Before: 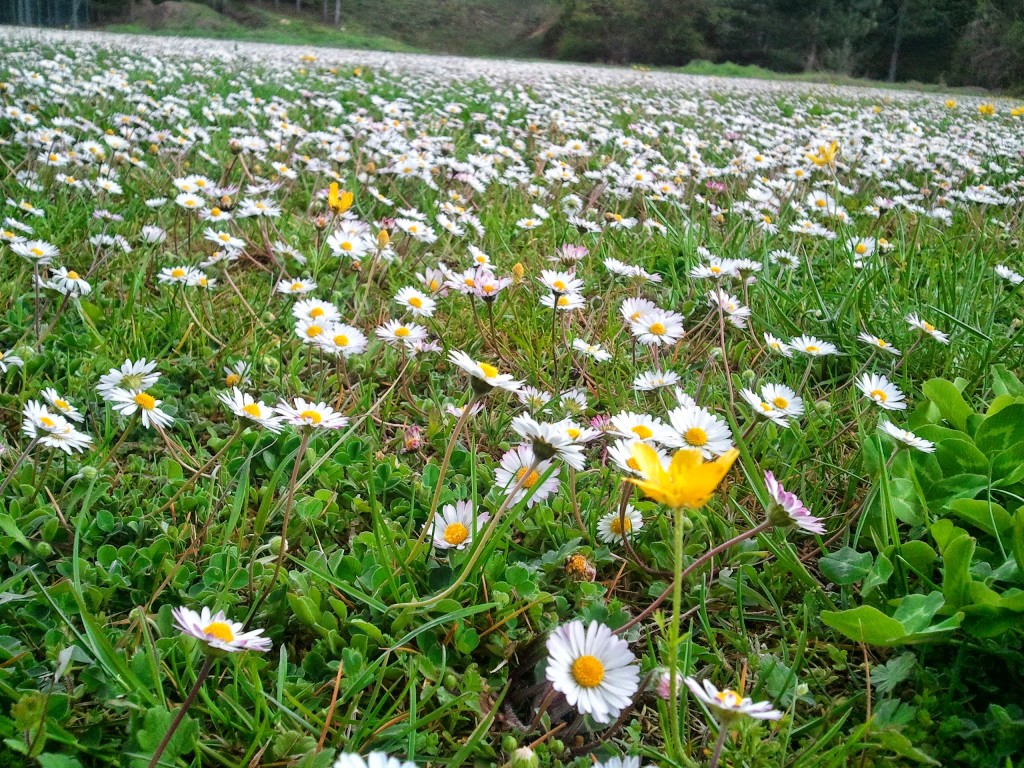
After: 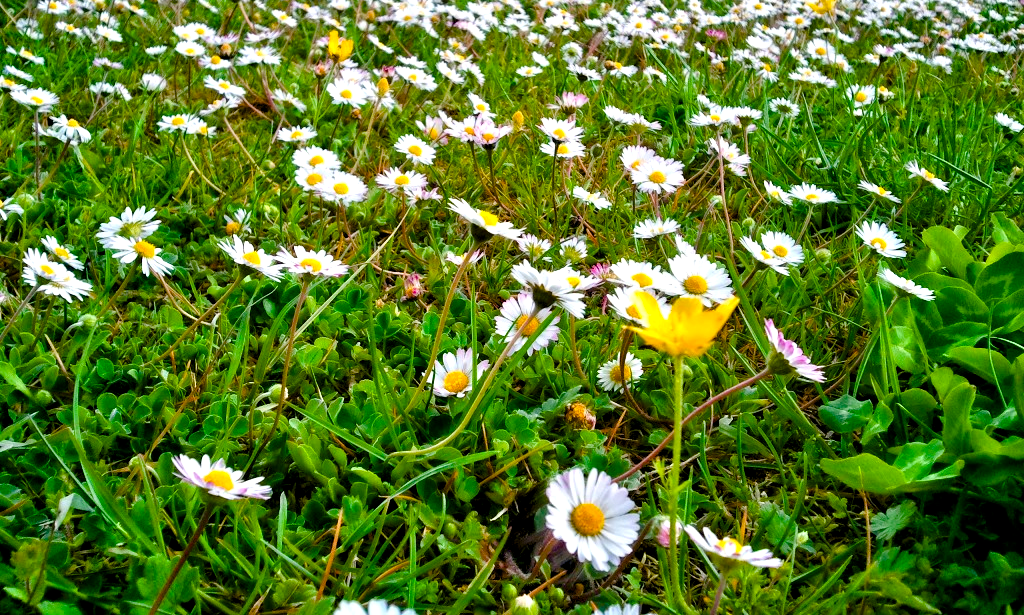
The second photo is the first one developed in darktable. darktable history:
crop and rotate: top 19.922%
color balance rgb: perceptual saturation grading › global saturation 27.89%, perceptual saturation grading › highlights -24.766%, perceptual saturation grading › mid-tones 24.965%, perceptual saturation grading › shadows 49.737%, global vibrance 45.389%
contrast equalizer: octaves 7, y [[0.513, 0.565, 0.608, 0.562, 0.512, 0.5], [0.5 ×6], [0.5, 0.5, 0.5, 0.528, 0.598, 0.658], [0 ×6], [0 ×6]]
